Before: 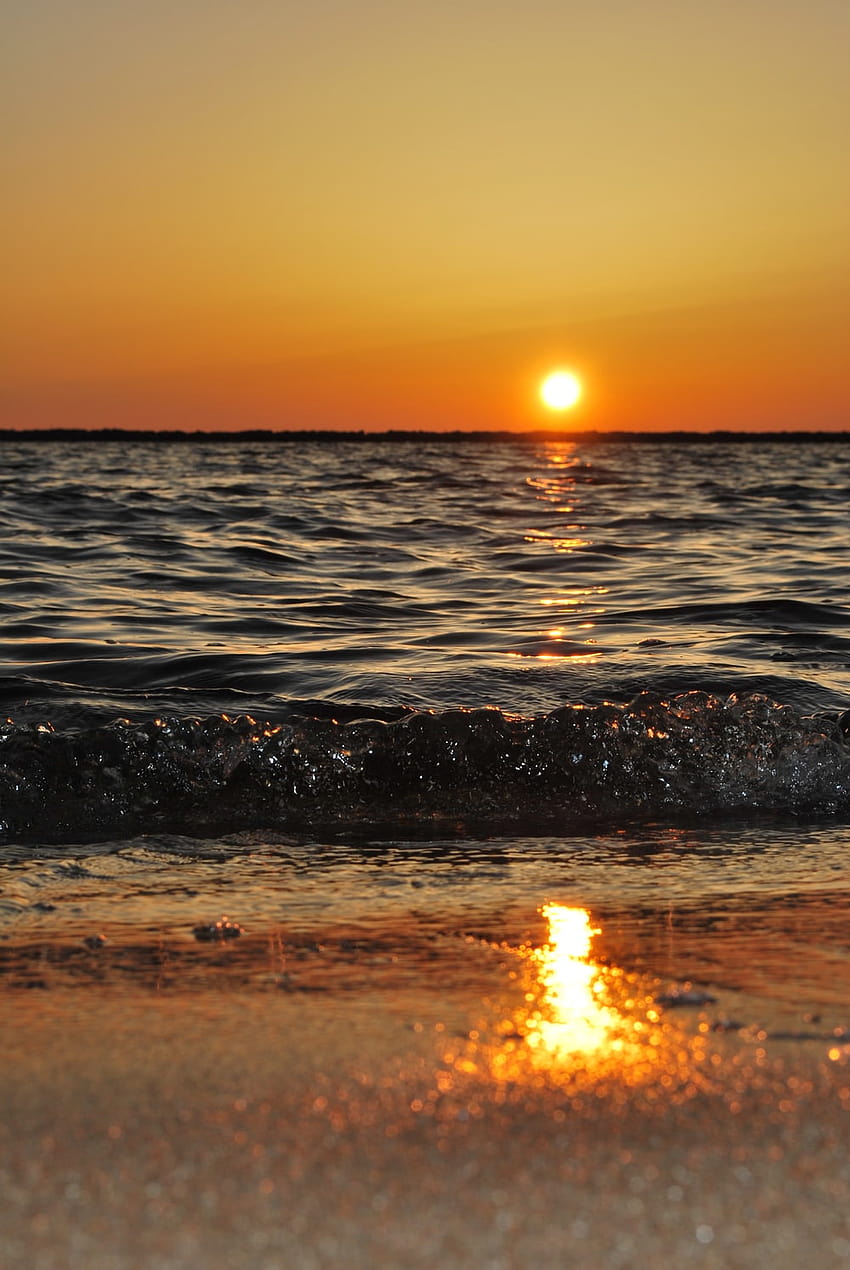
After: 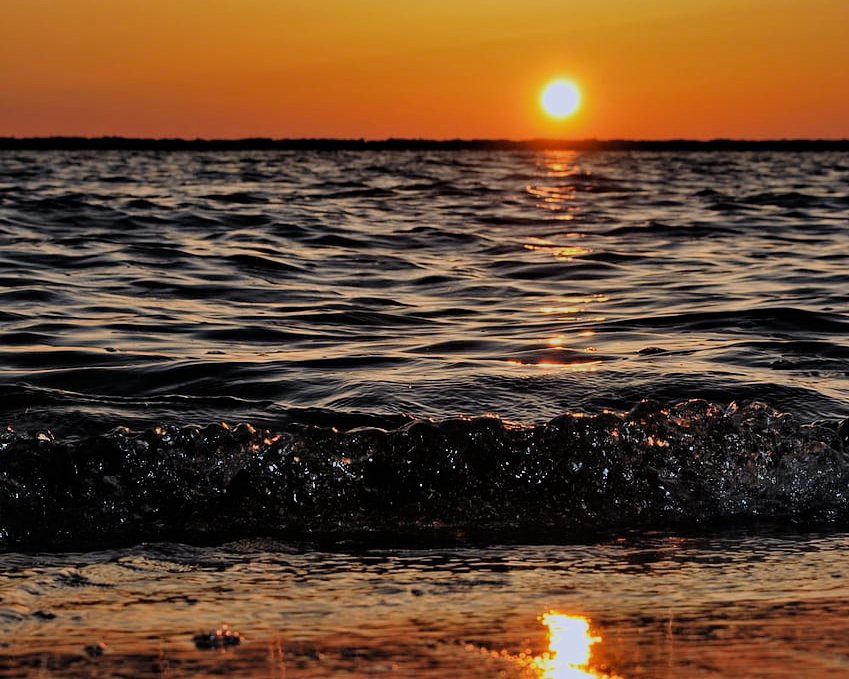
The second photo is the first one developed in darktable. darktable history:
haze removal: strength 0.29, distance 0.25, compatibility mode true, adaptive false
white balance: red 1.004, blue 1.096
crop and rotate: top 23.043%, bottom 23.437%
filmic rgb: black relative exposure -7.65 EV, white relative exposure 4.56 EV, hardness 3.61, contrast 1.05
